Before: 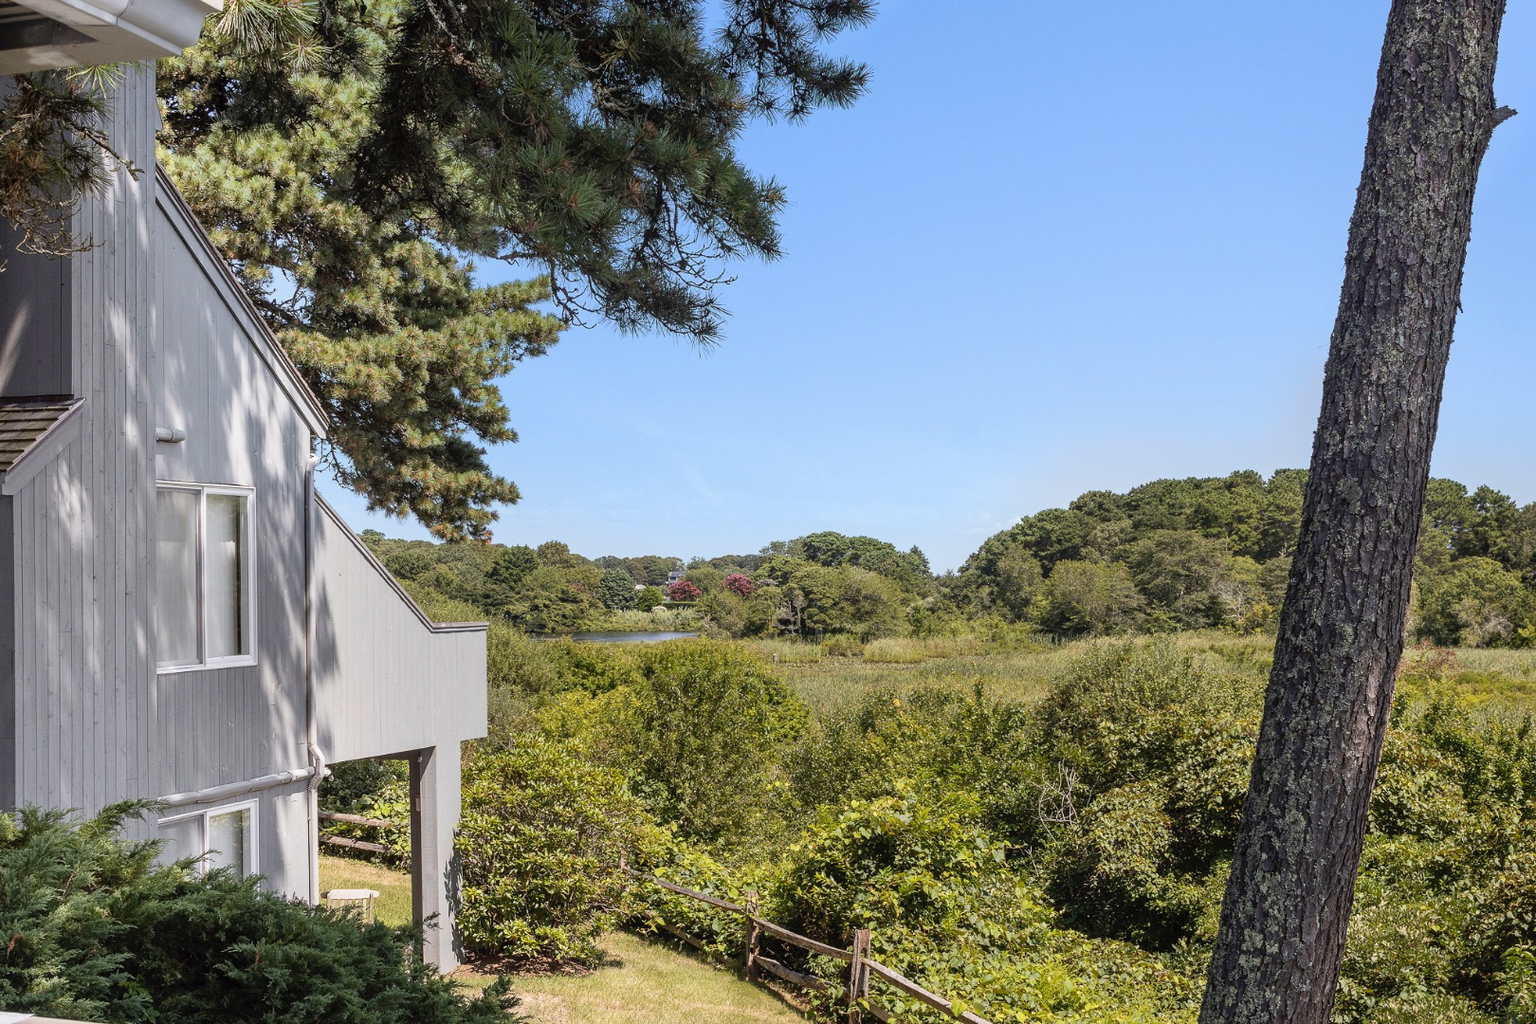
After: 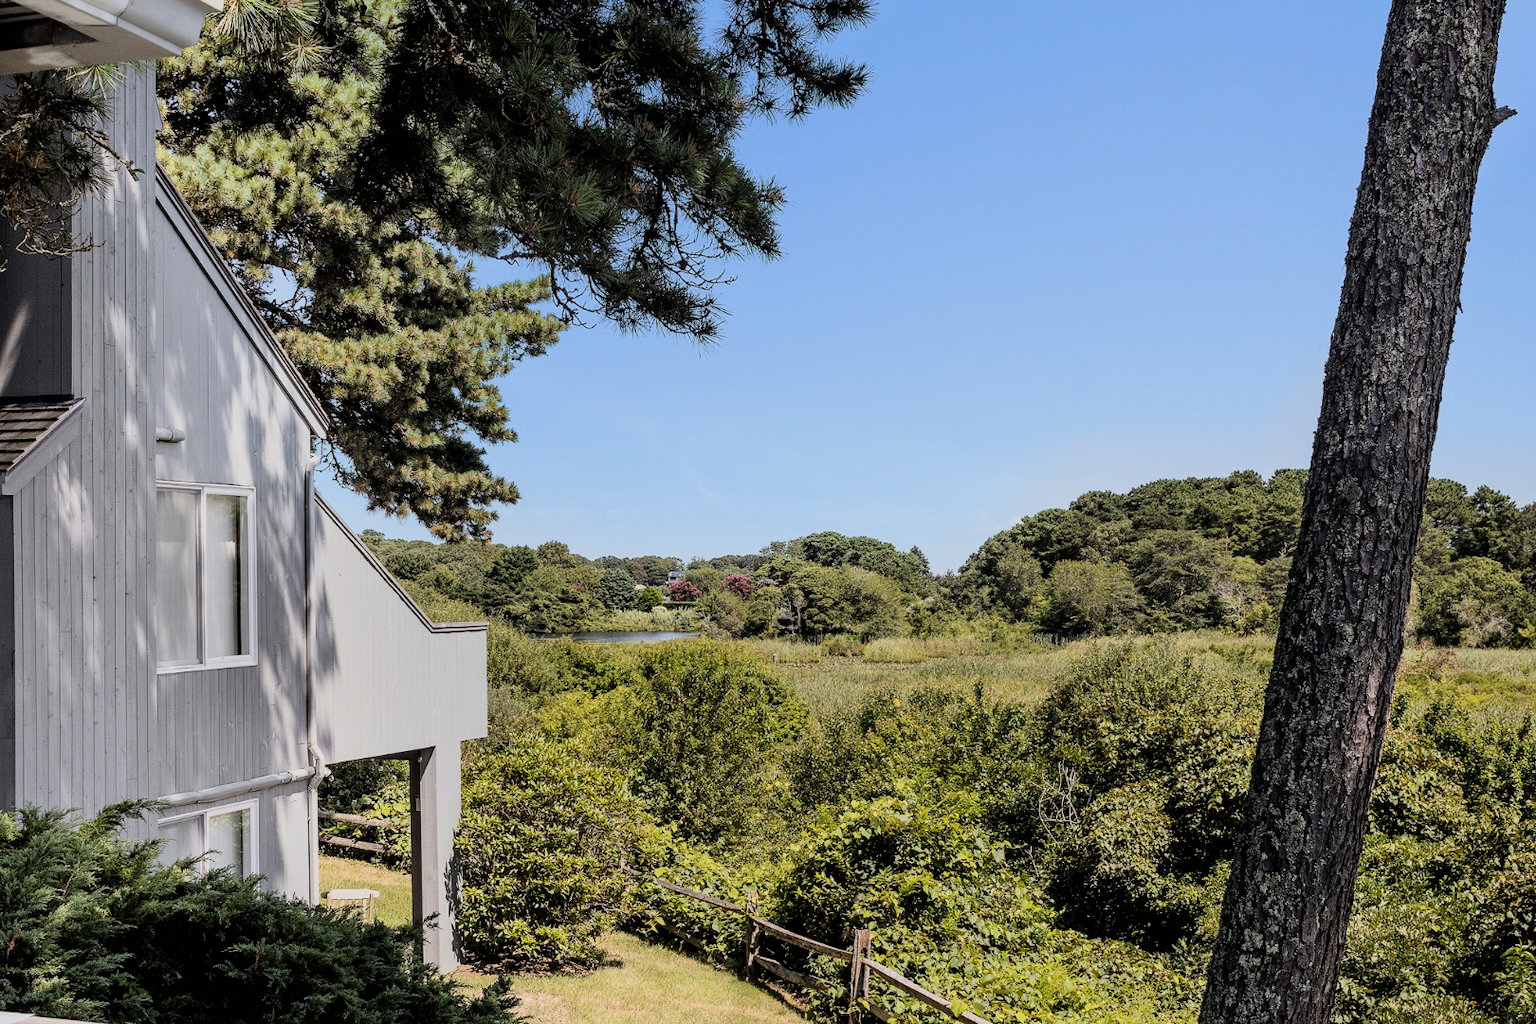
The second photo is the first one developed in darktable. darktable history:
filmic rgb: black relative exposure -7.5 EV, white relative exposure 5 EV, hardness 3.34, contrast 1.3, color science v6 (2022)
